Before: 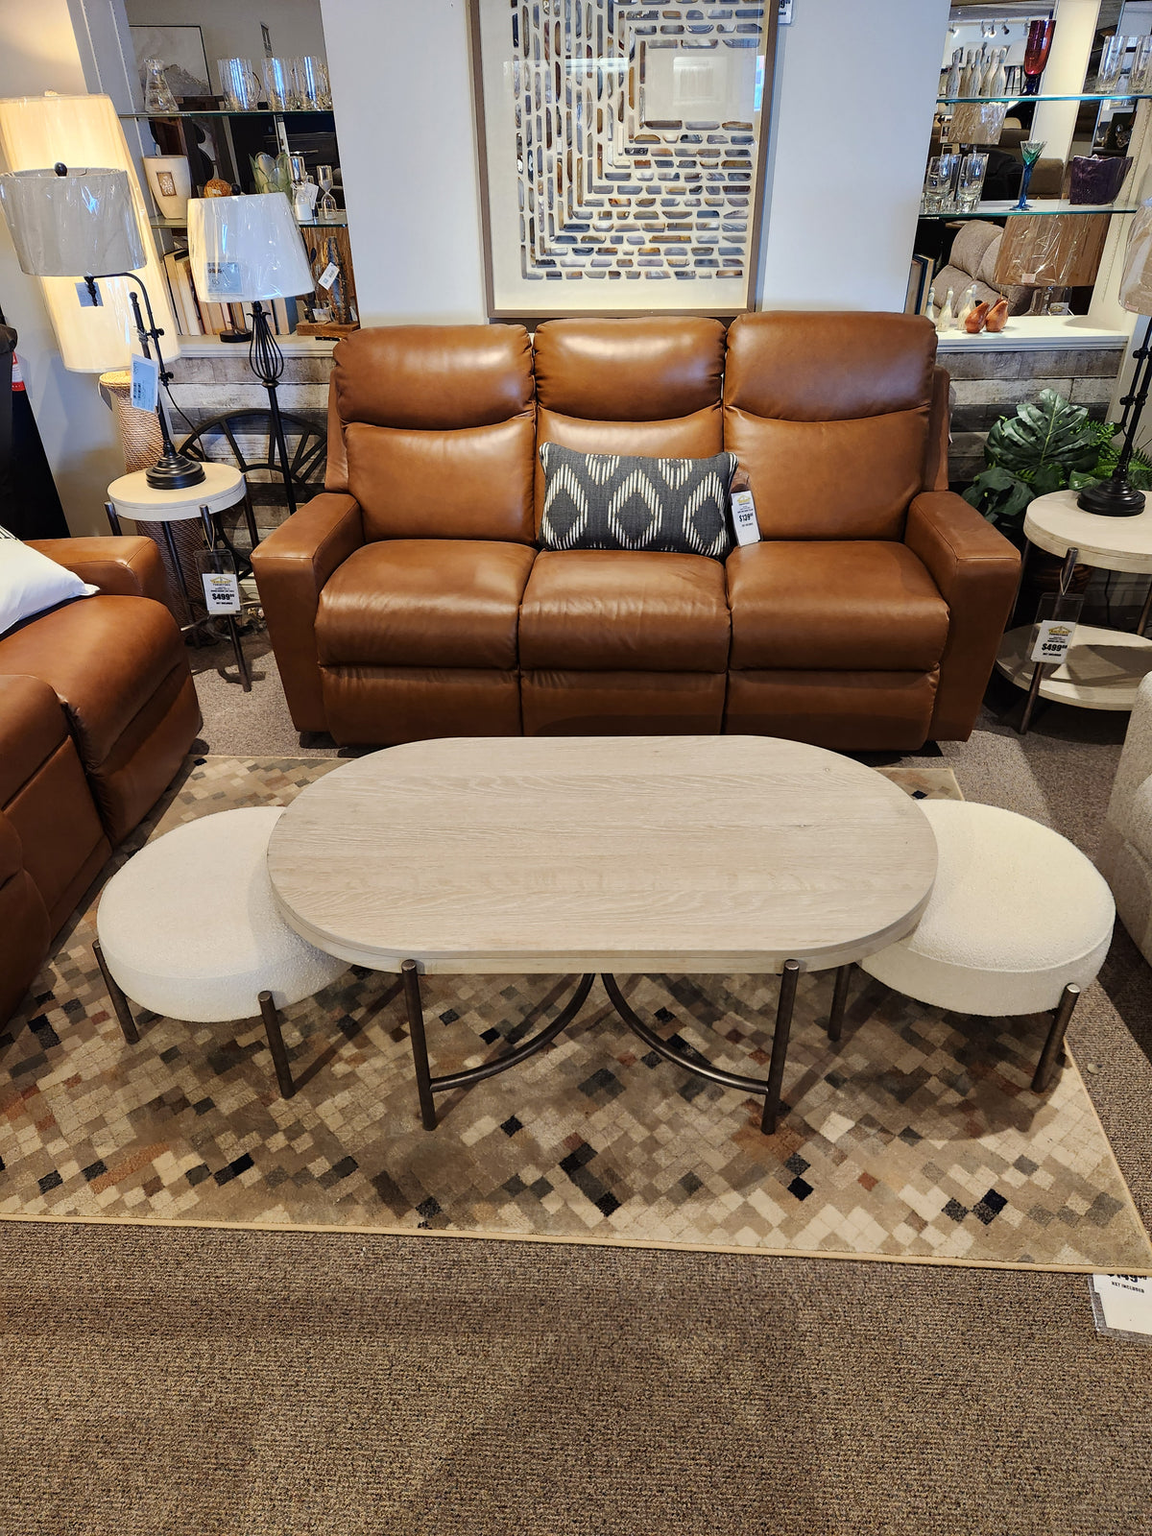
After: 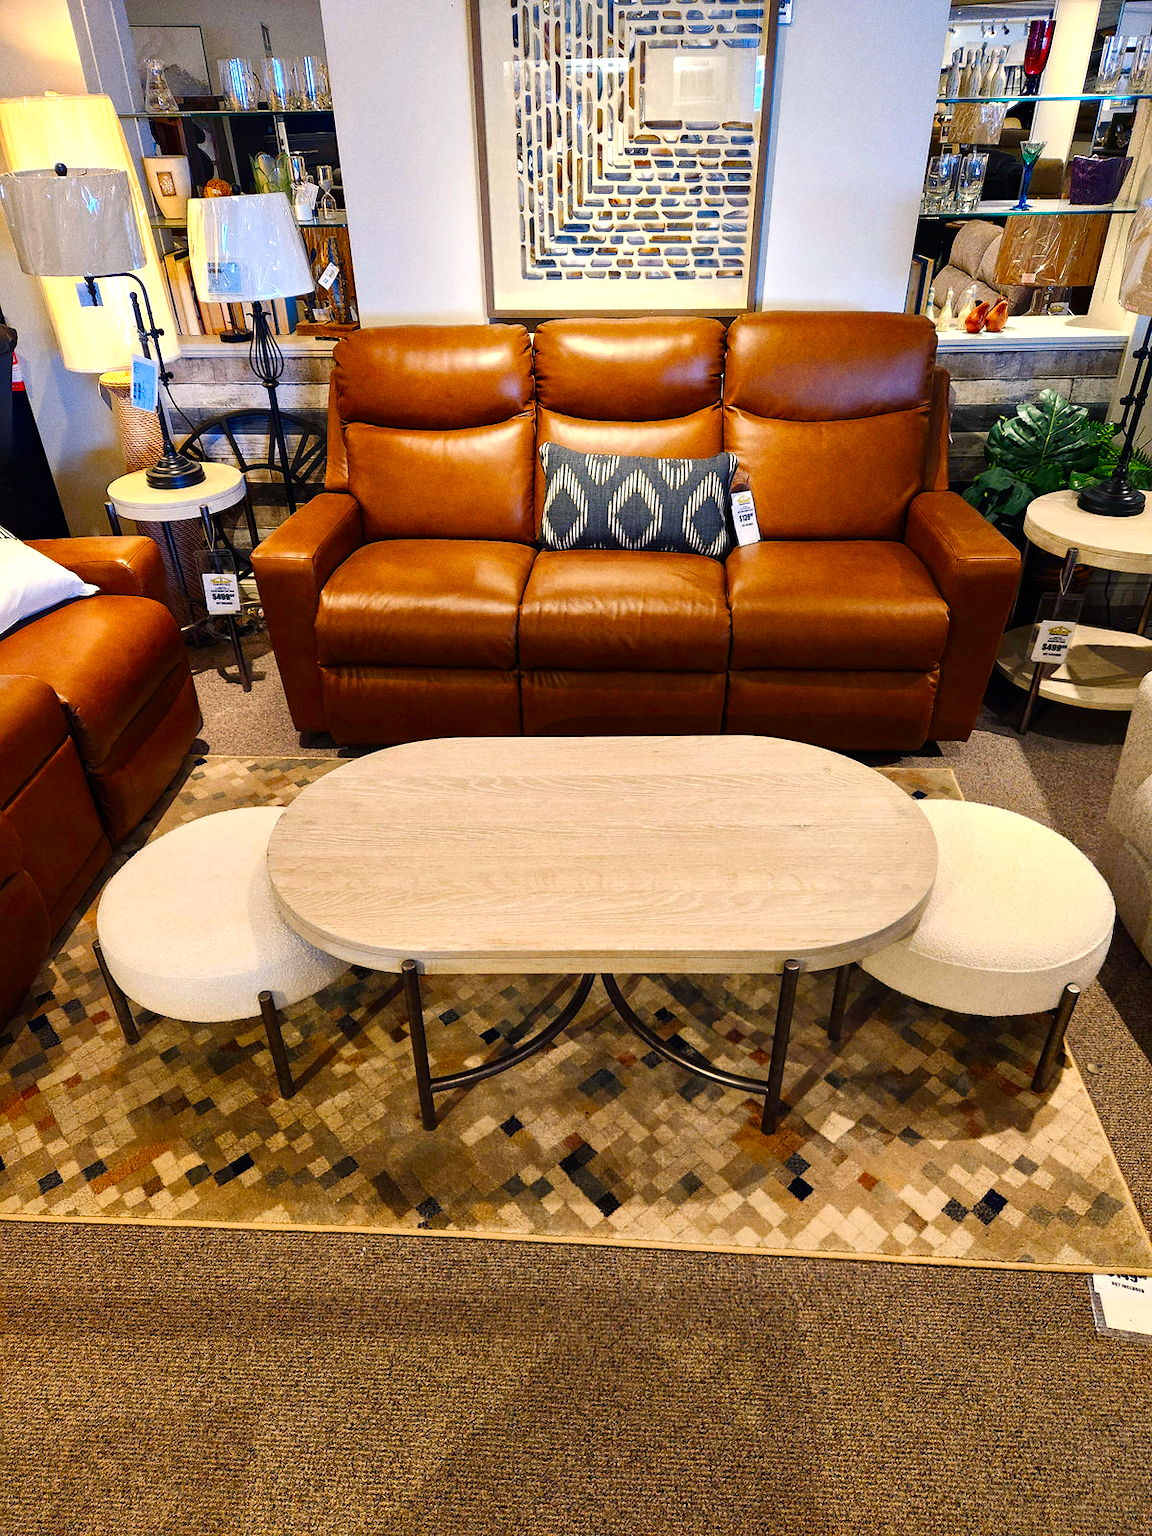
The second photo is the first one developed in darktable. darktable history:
grain: coarseness 0.09 ISO
contrast brightness saturation: brightness -0.02, saturation 0.35
color balance rgb: shadows lift › chroma 4.21%, shadows lift › hue 252.22°, highlights gain › chroma 1.36%, highlights gain › hue 50.24°, perceptual saturation grading › mid-tones 6.33%, perceptual saturation grading › shadows 72.44%, perceptual brilliance grading › highlights 11.59%, contrast 5.05%
